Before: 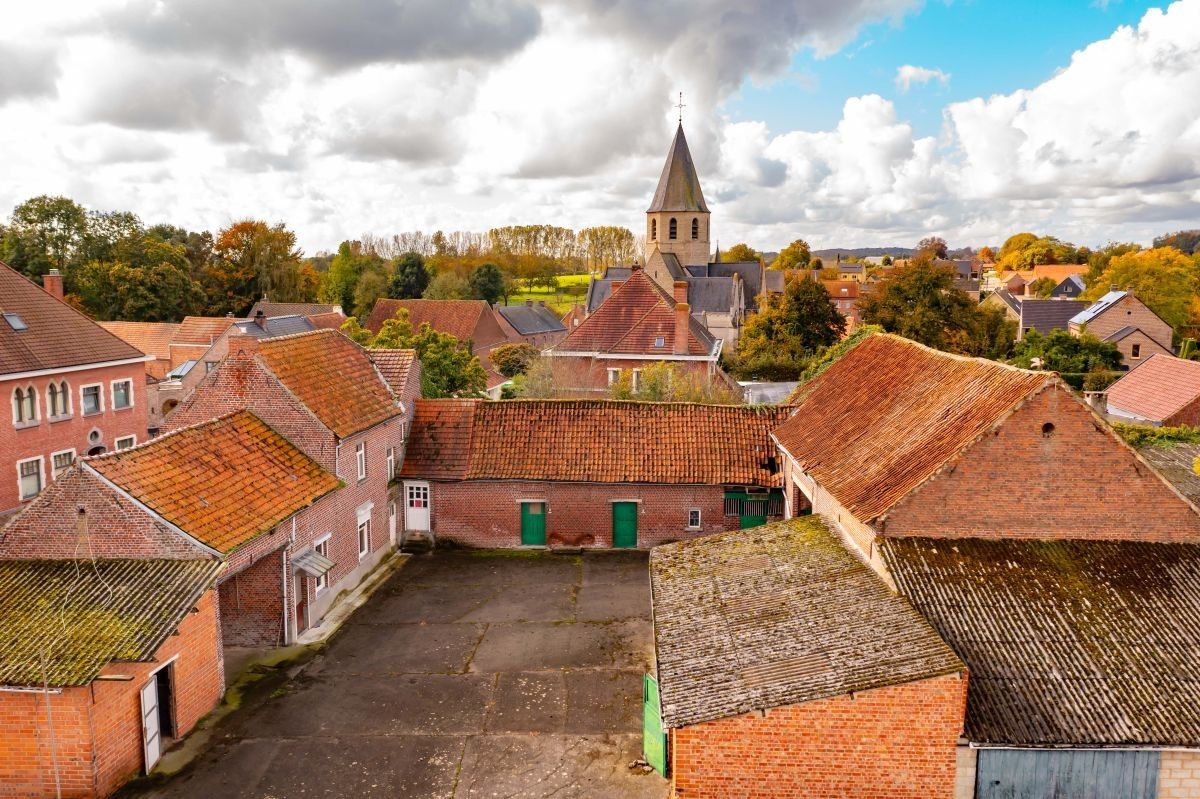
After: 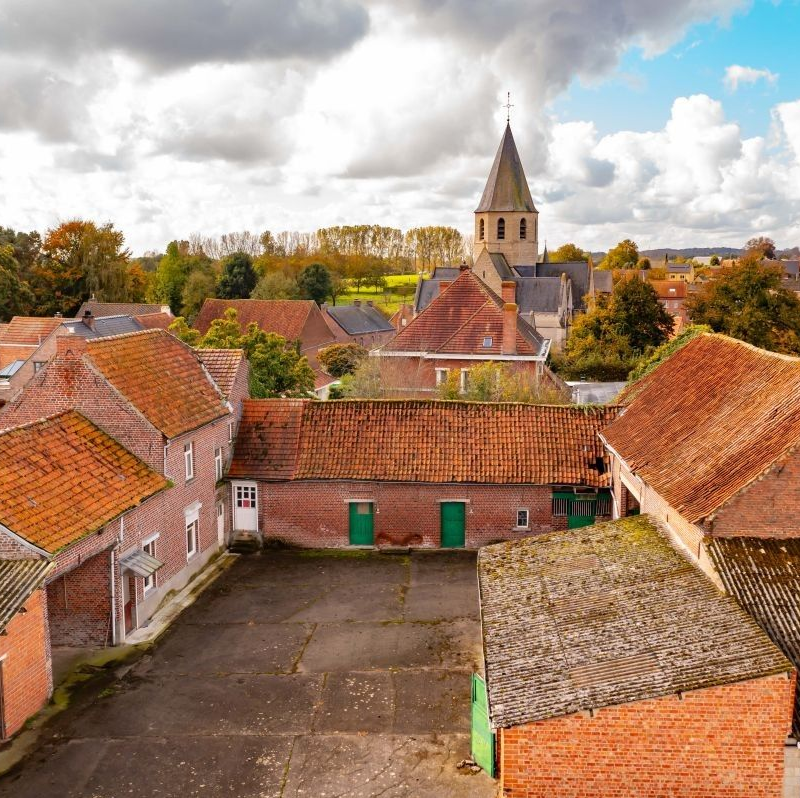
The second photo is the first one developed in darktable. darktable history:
crop and rotate: left 14.344%, right 18.924%
